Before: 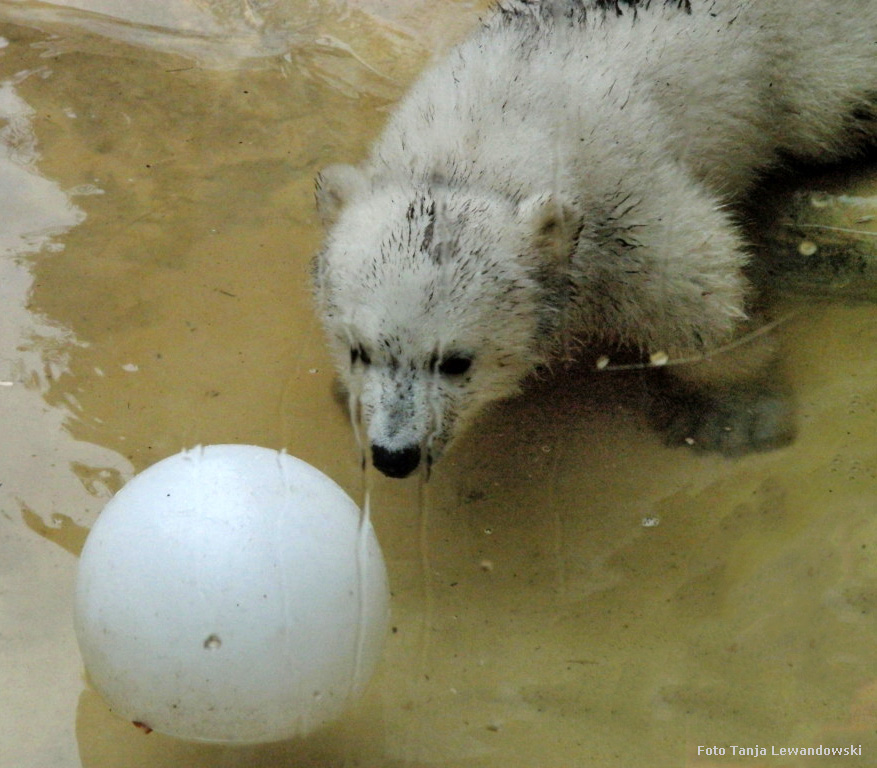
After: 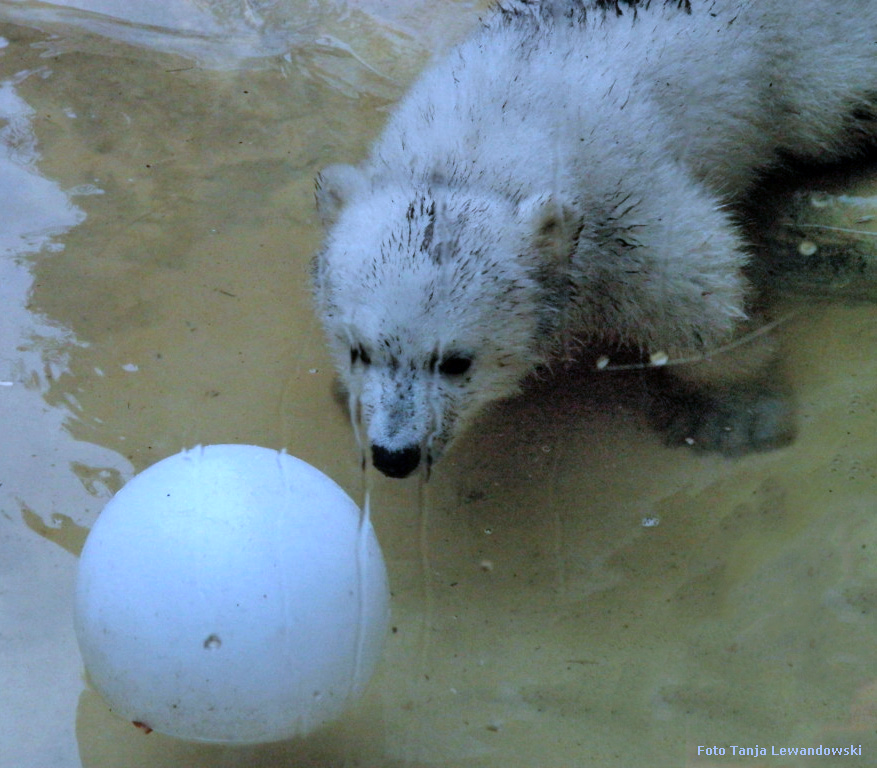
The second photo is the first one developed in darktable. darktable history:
color correction: highlights b* 0.068
exposure: exposure -0.209 EV, compensate exposure bias true, compensate highlight preservation false
color calibration: illuminant as shot in camera, adaptation linear Bradford (ICC v4), x 0.405, y 0.405, temperature 3528.94 K
